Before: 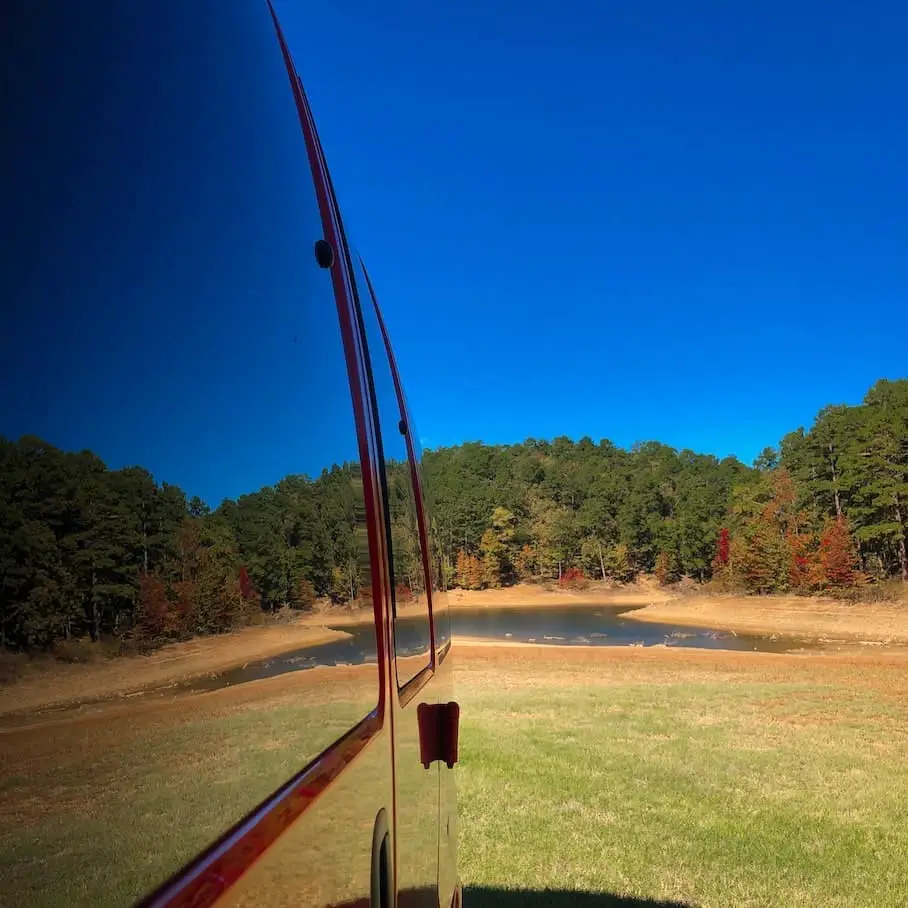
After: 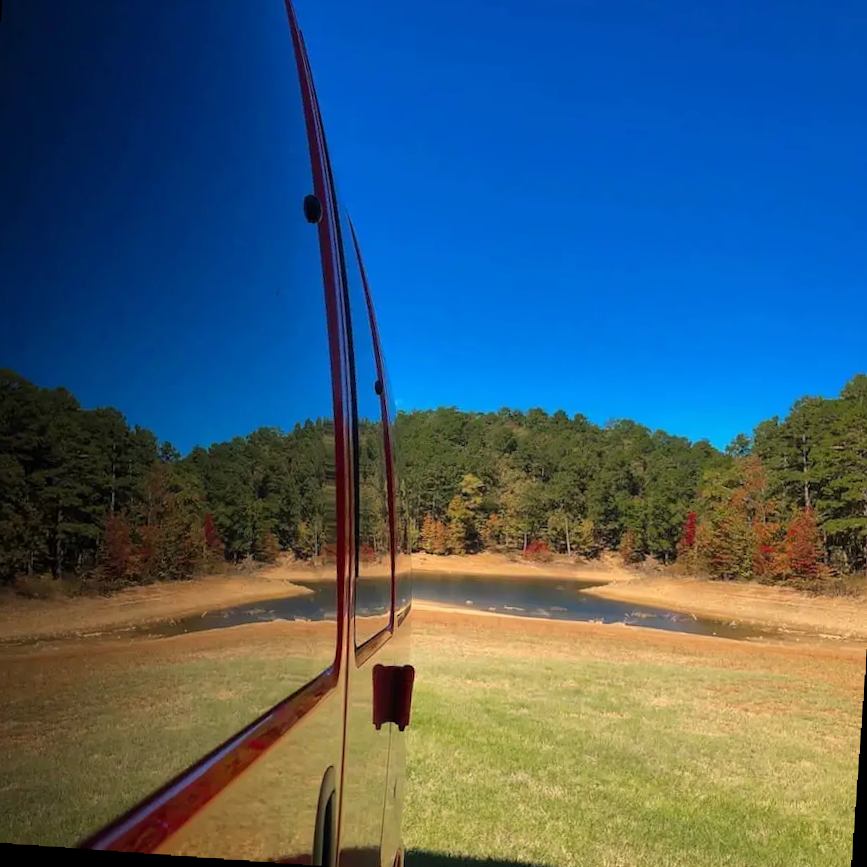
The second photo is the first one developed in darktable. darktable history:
crop and rotate: angle -1.96°, left 3.097%, top 4.154%, right 1.586%, bottom 0.529%
rotate and perspective: rotation 2.17°, automatic cropping off
